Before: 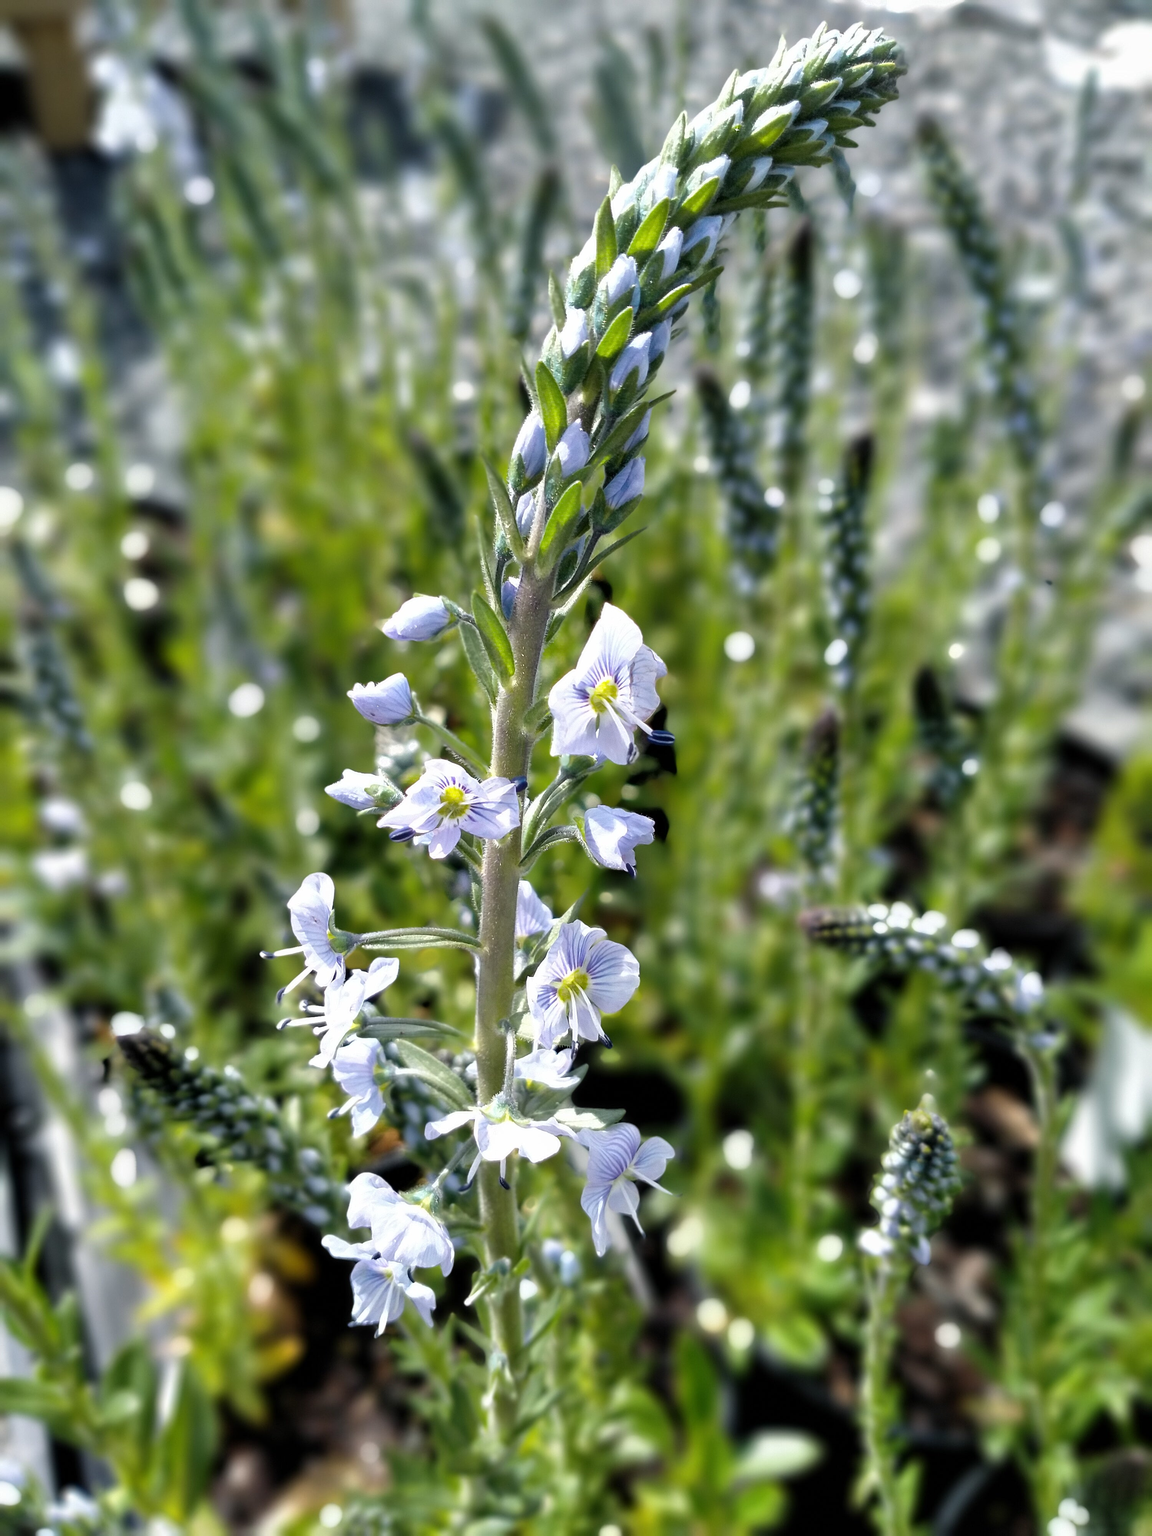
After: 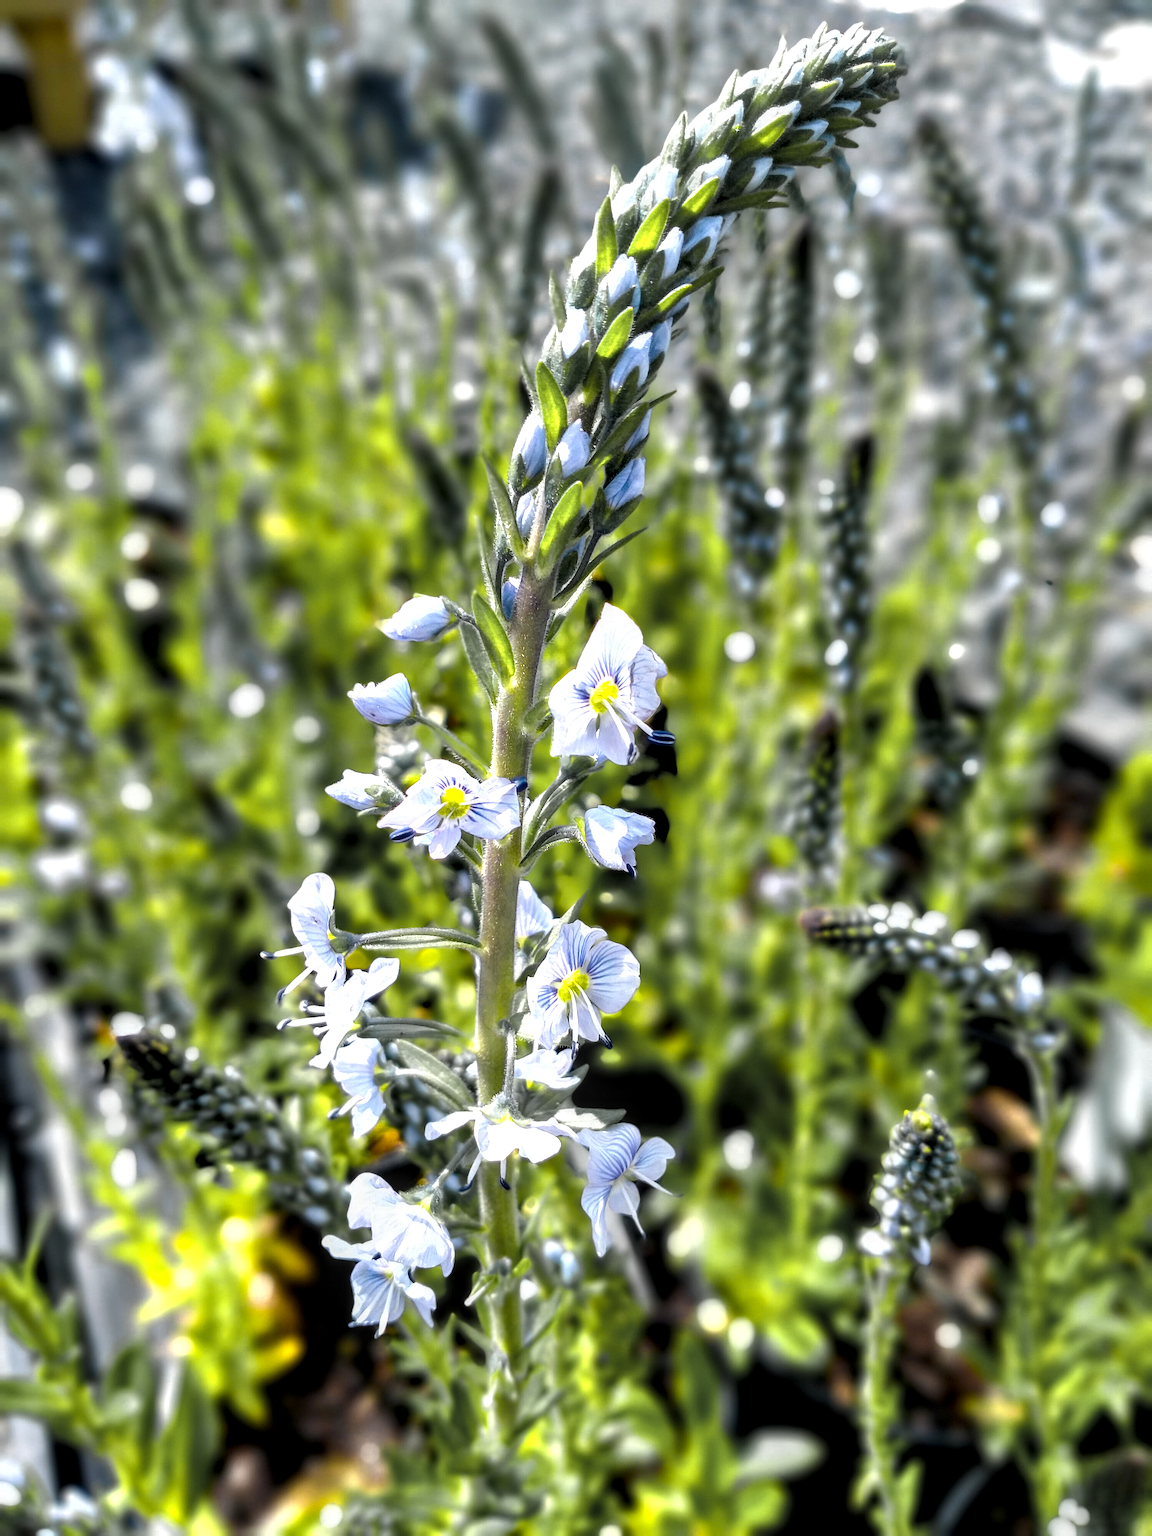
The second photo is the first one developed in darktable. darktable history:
local contrast: detail 130%
color balance rgb: linear chroma grading › global chroma 15%, perceptual saturation grading › global saturation 30%
color zones: curves: ch0 [(0.004, 0.306) (0.107, 0.448) (0.252, 0.656) (0.41, 0.398) (0.595, 0.515) (0.768, 0.628)]; ch1 [(0.07, 0.323) (0.151, 0.452) (0.252, 0.608) (0.346, 0.221) (0.463, 0.189) (0.61, 0.368) (0.735, 0.395) (0.921, 0.412)]; ch2 [(0, 0.476) (0.132, 0.512) (0.243, 0.512) (0.397, 0.48) (0.522, 0.376) (0.634, 0.536) (0.761, 0.46)]
